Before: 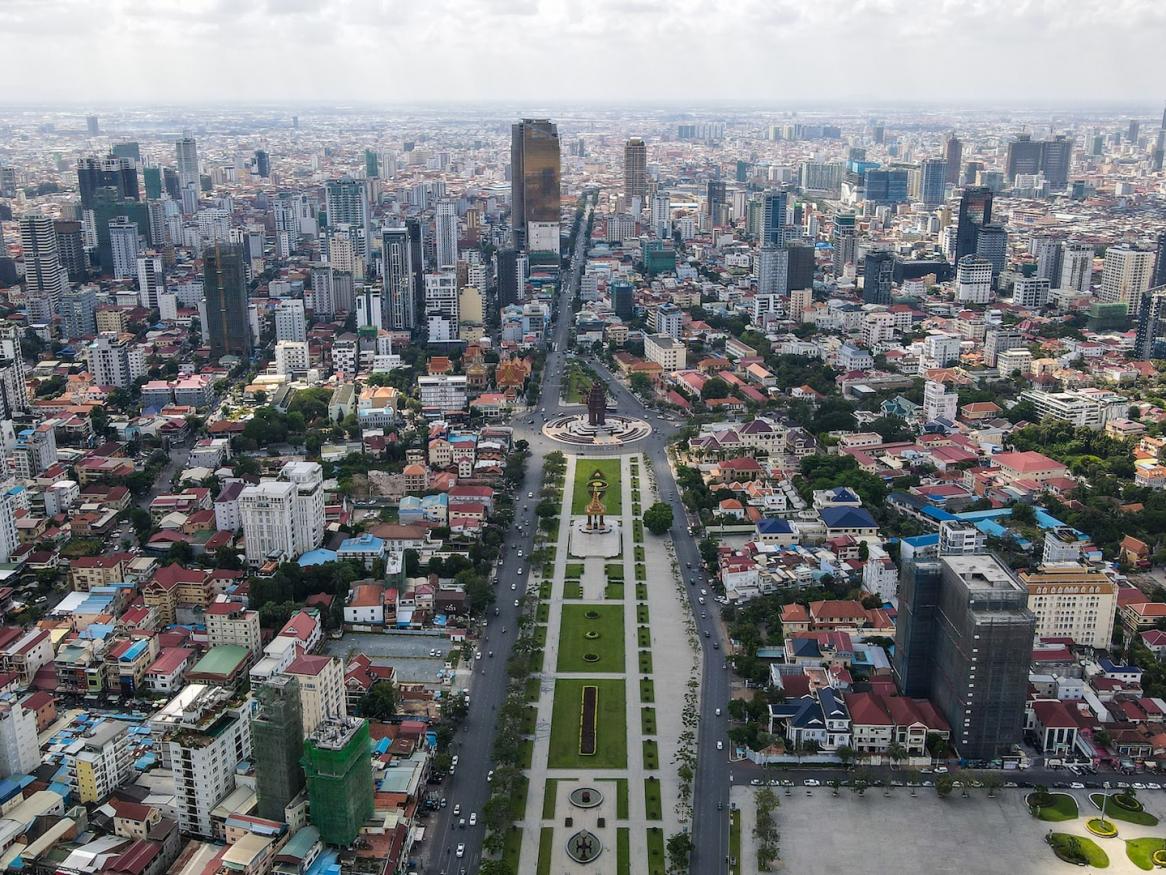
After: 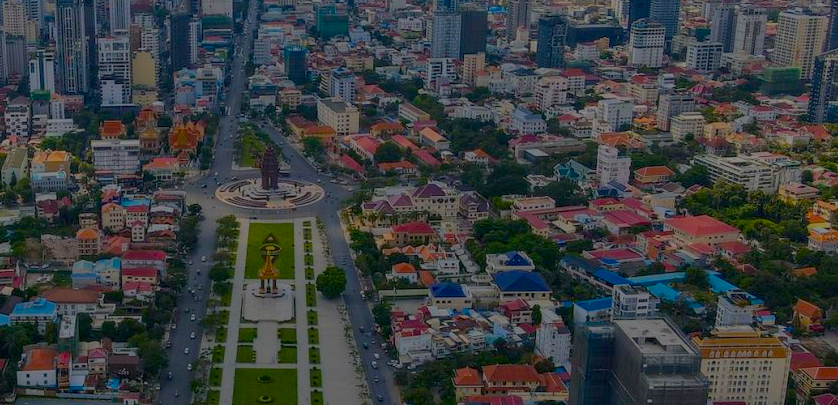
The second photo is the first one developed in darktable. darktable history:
exposure: exposure -1.915 EV, compensate highlight preservation false
local contrast: on, module defaults
crop and rotate: left 28.095%, top 27.029%, bottom 26.581%
color balance rgb: perceptual saturation grading › global saturation 99.741%, contrast -29.703%
